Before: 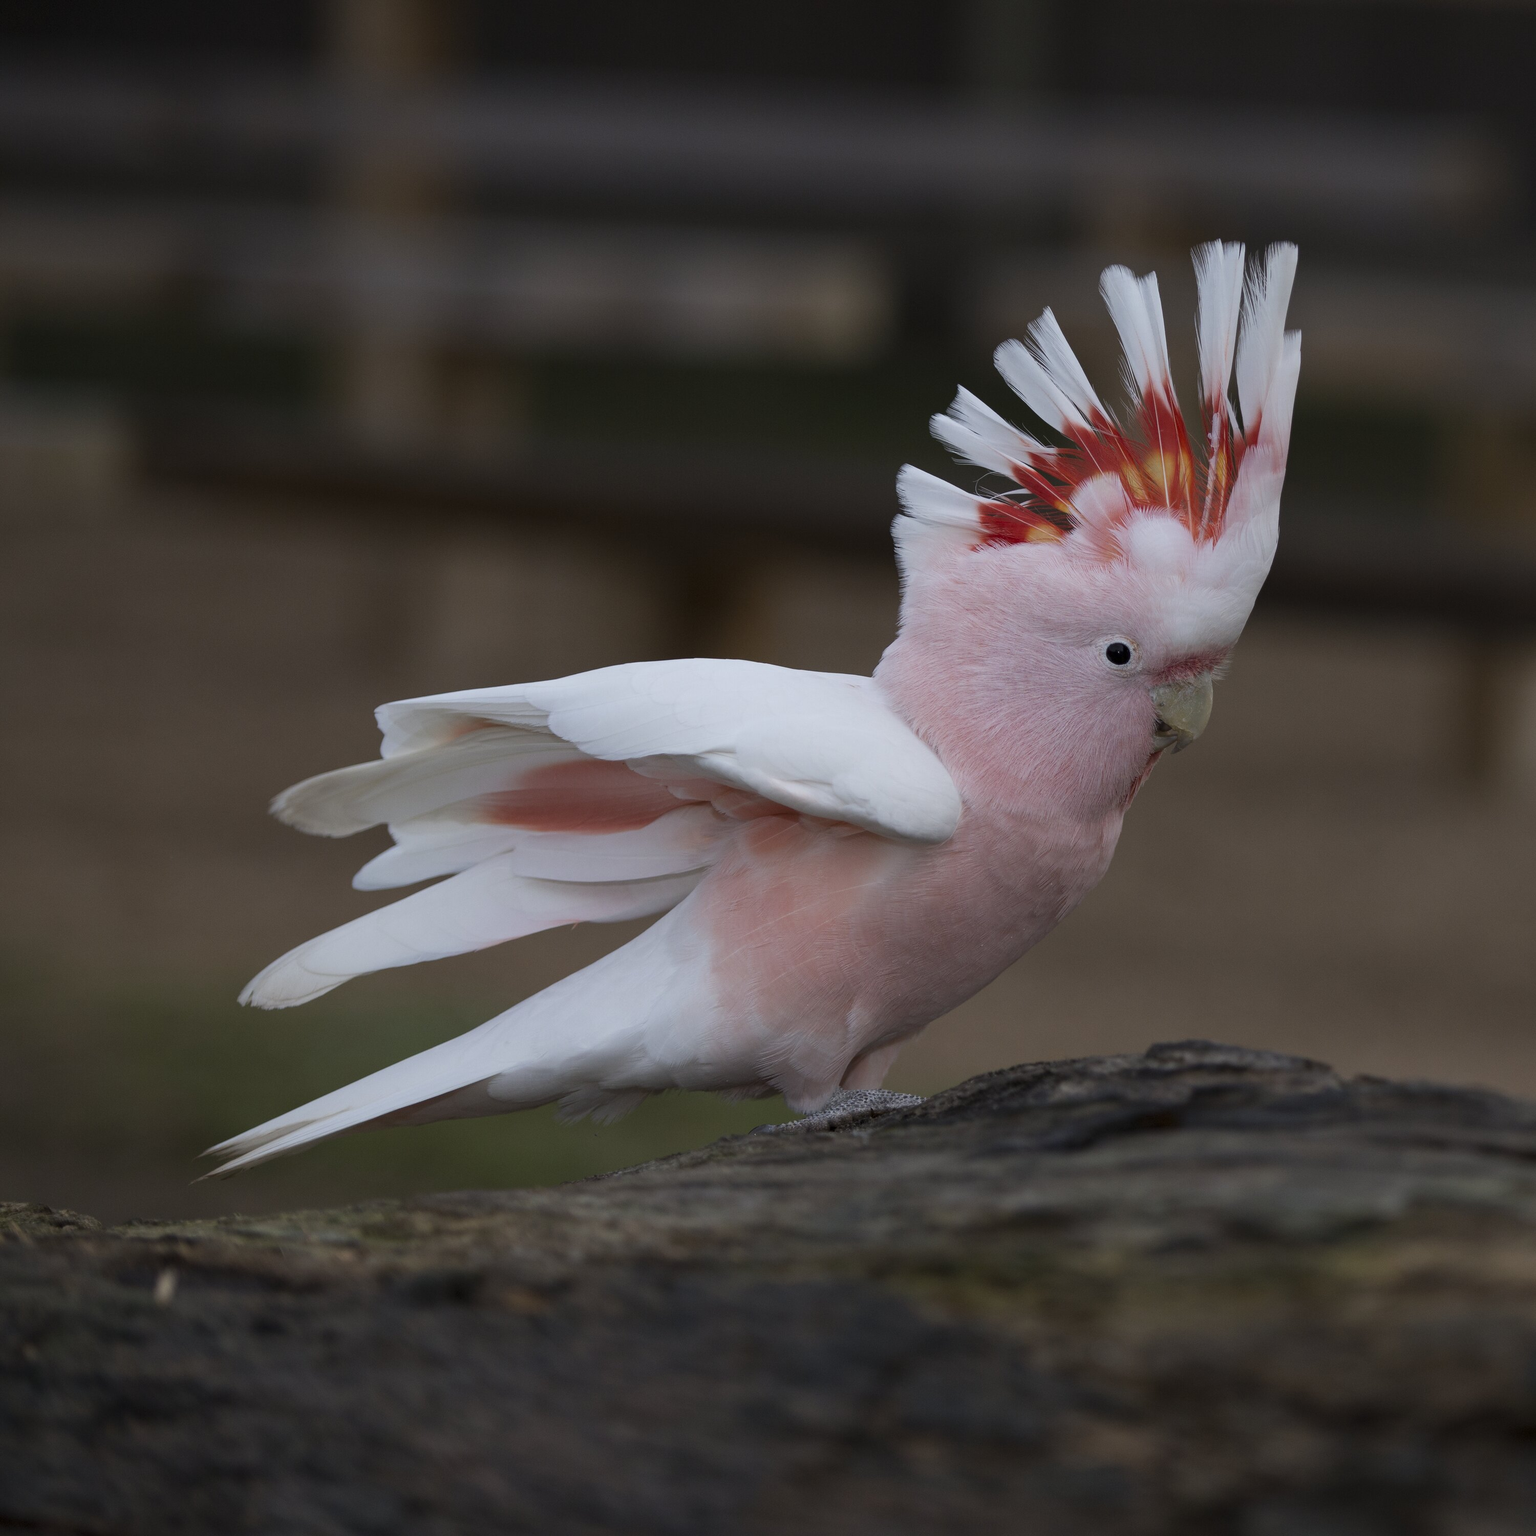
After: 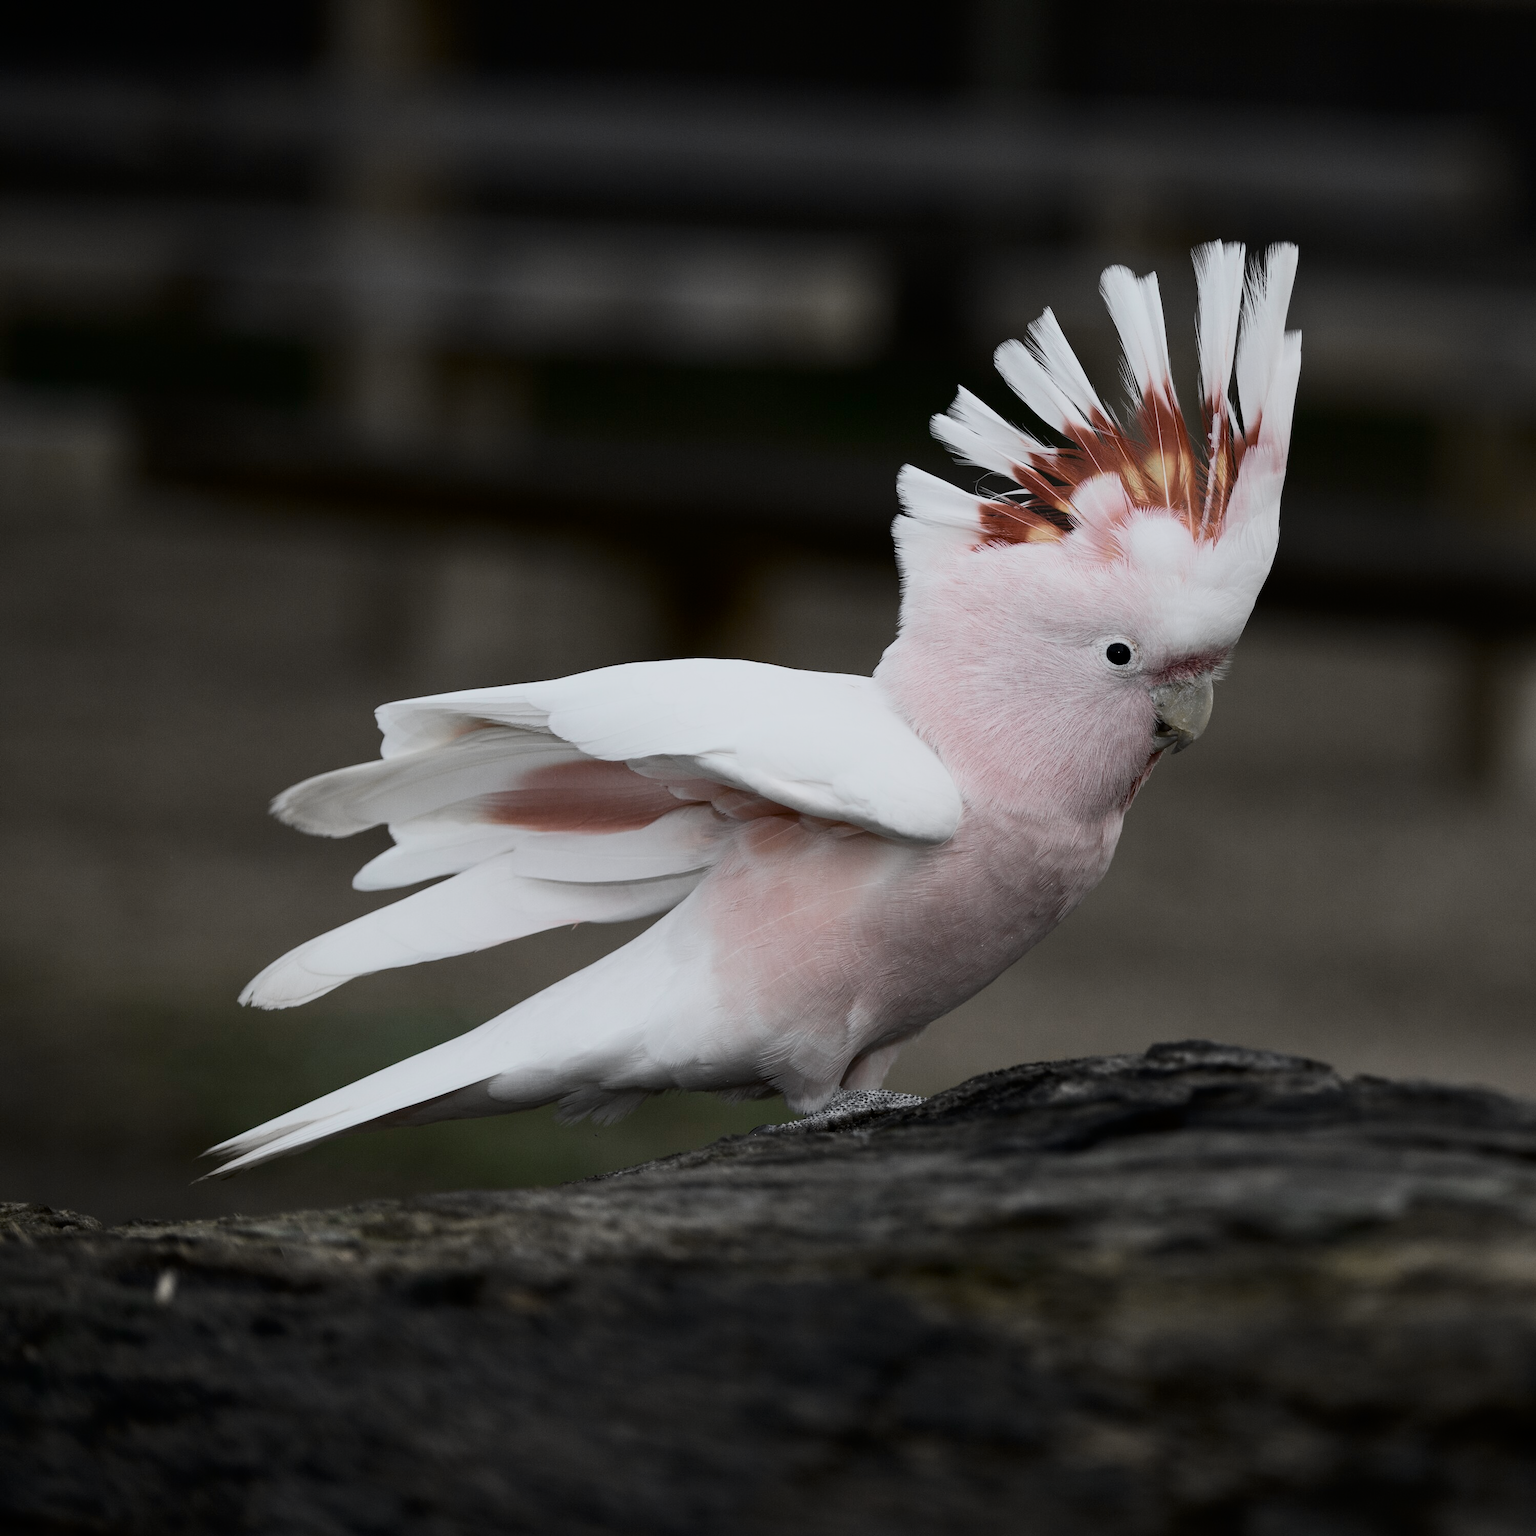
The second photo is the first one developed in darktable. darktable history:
tone curve: curves: ch0 [(0, 0) (0.048, 0.024) (0.099, 0.082) (0.227, 0.255) (0.407, 0.482) (0.543, 0.634) (0.719, 0.77) (0.837, 0.843) (1, 0.906)]; ch1 [(0, 0) (0.3, 0.268) (0.404, 0.374) (0.475, 0.463) (0.501, 0.499) (0.514, 0.502) (0.551, 0.541) (0.643, 0.648) (0.682, 0.674) (0.802, 0.812) (1, 1)]; ch2 [(0, 0) (0.259, 0.207) (0.323, 0.311) (0.364, 0.368) (0.442, 0.461) (0.498, 0.498) (0.531, 0.528) (0.581, 0.602) (0.629, 0.659) (0.768, 0.728) (1, 1)], color space Lab, independent channels, preserve colors none
color correction: saturation 0.57
contrast brightness saturation: contrast 0.22
